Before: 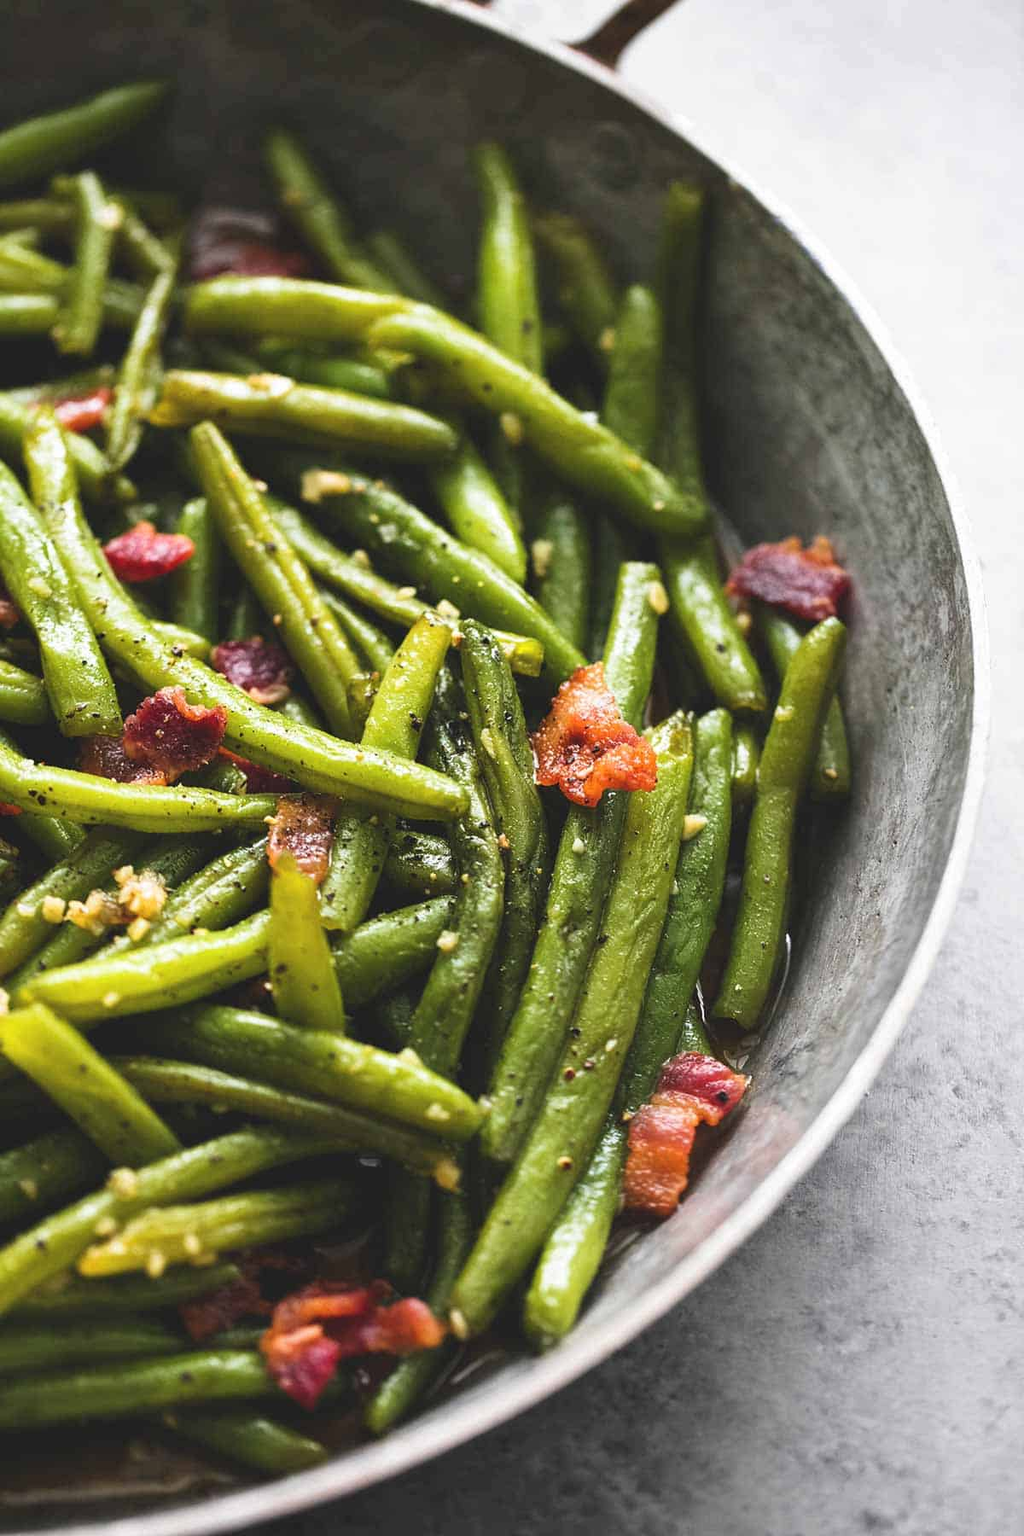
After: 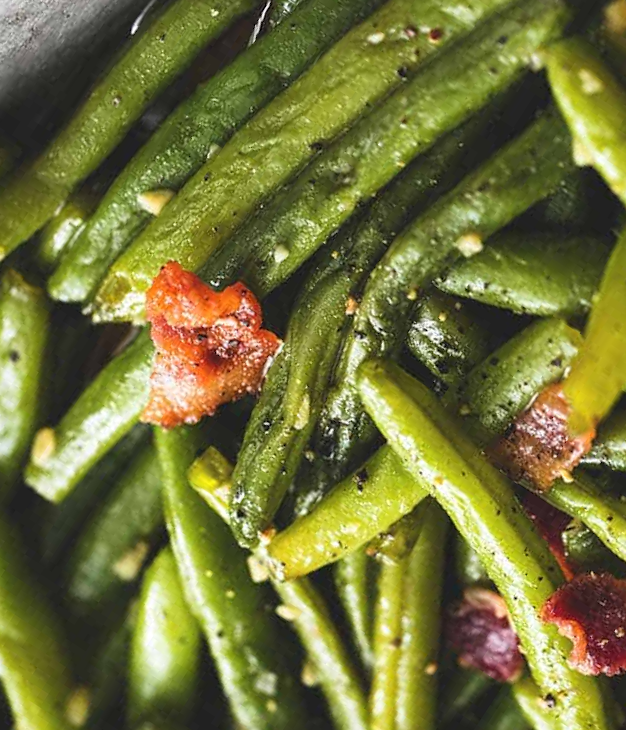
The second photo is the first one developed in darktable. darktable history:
crop and rotate: angle 146.89°, left 9.128%, top 15.684%, right 4.36%, bottom 17.105%
